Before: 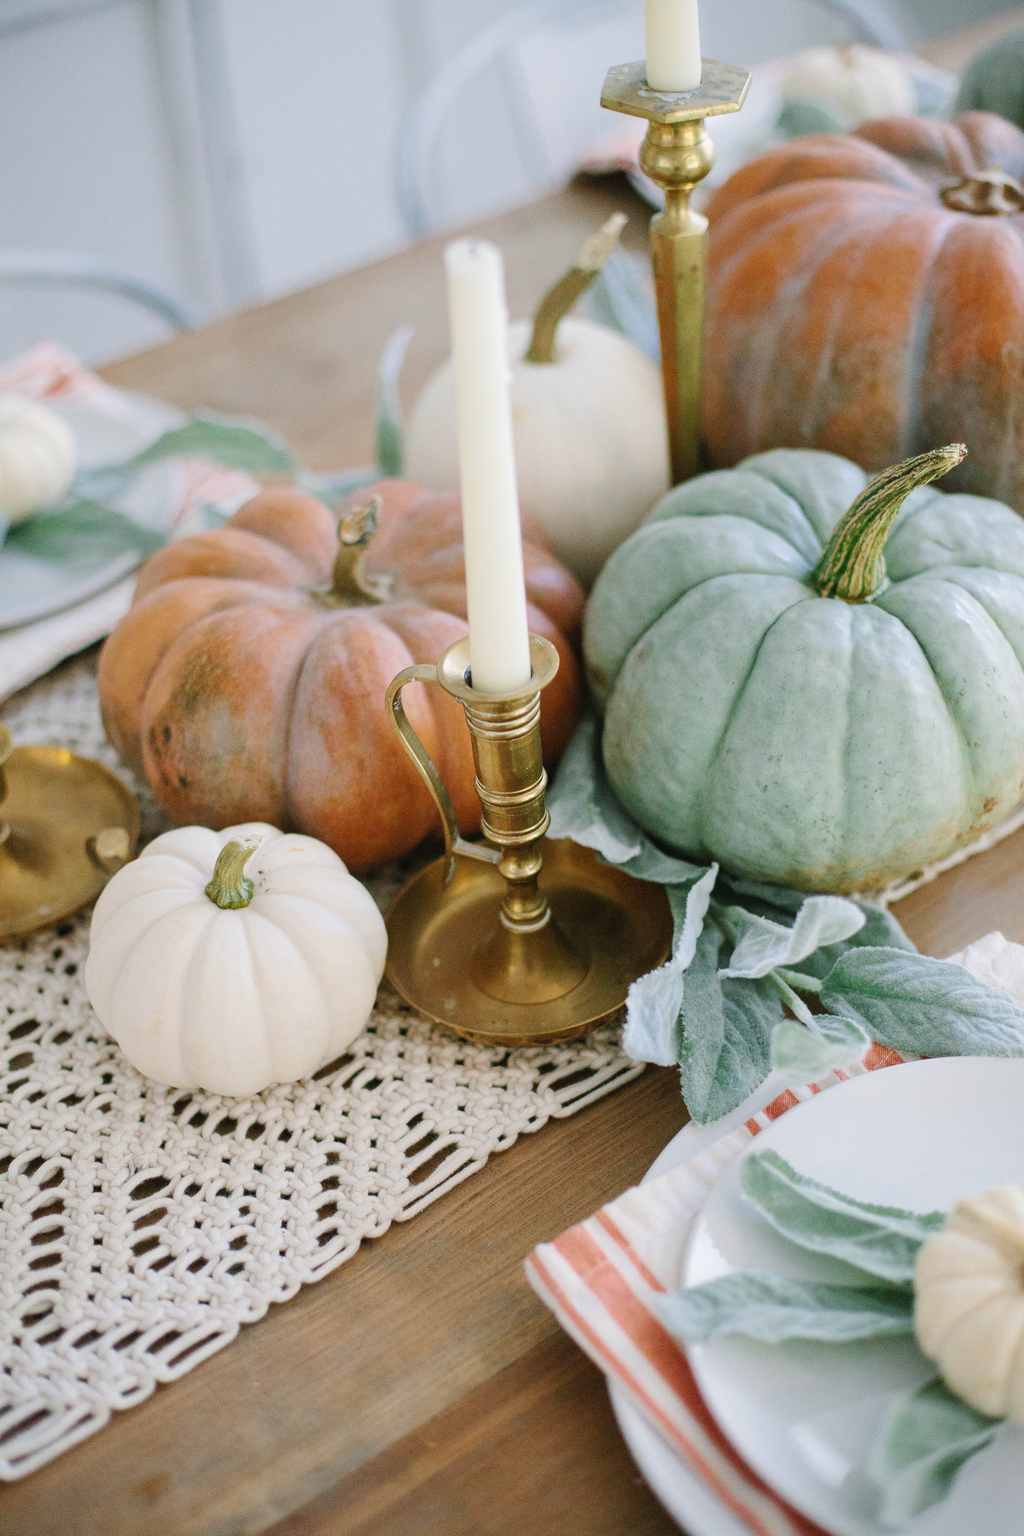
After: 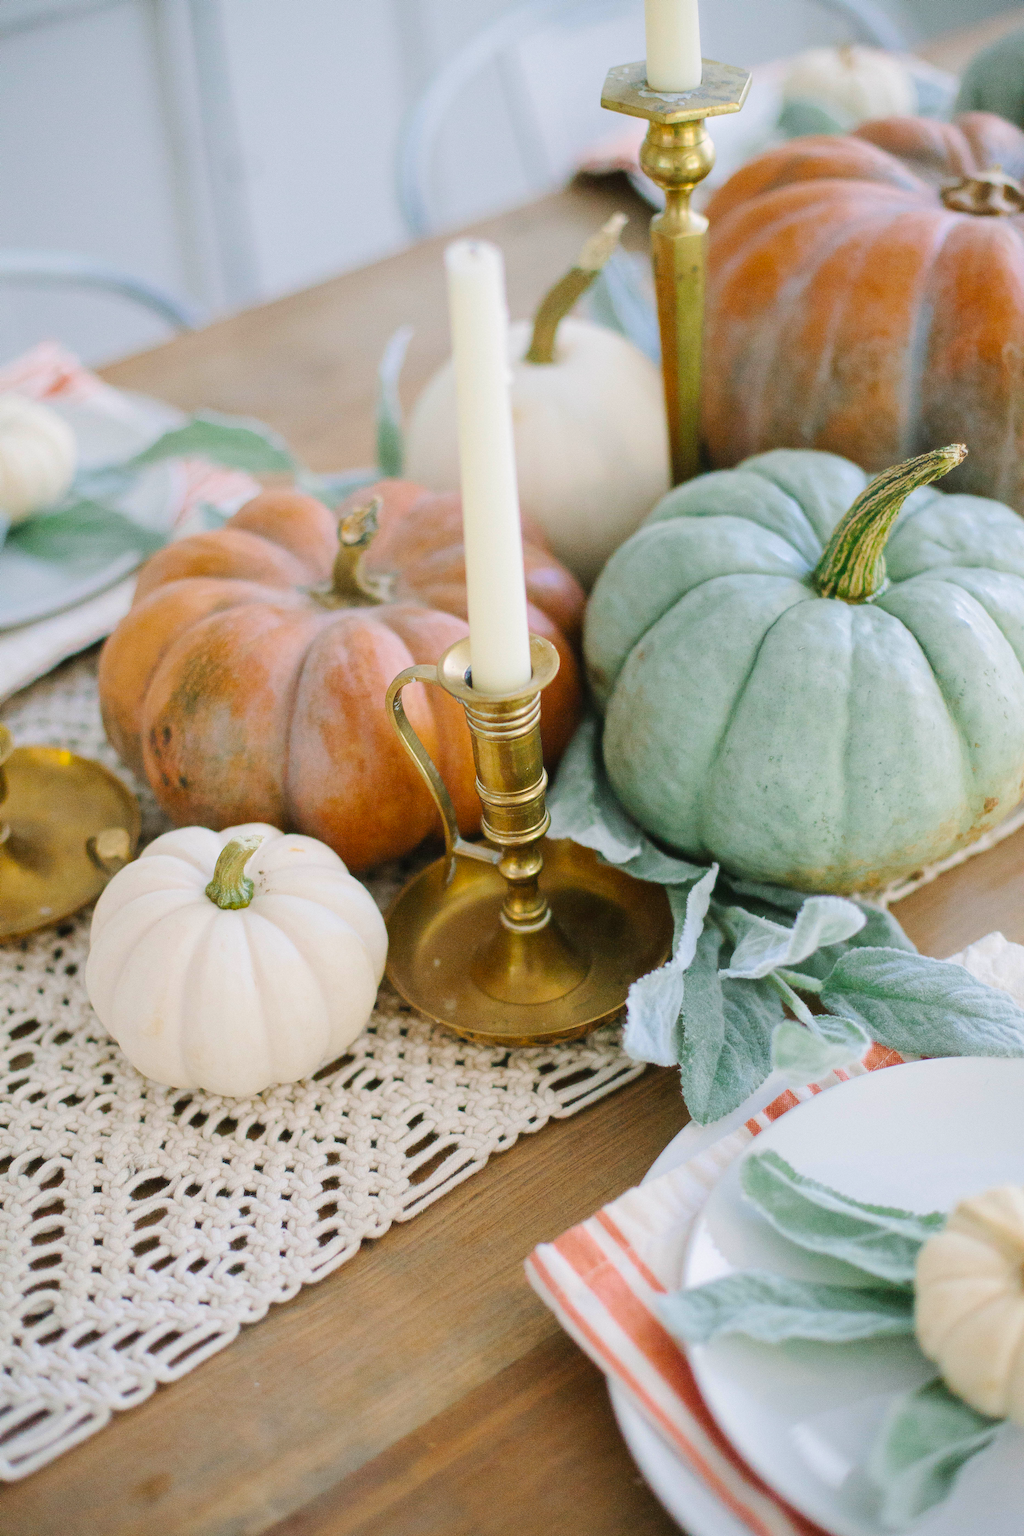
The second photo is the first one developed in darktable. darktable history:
color balance rgb: perceptual saturation grading › global saturation 25%, global vibrance 20%
haze removal: strength -0.09, adaptive false
